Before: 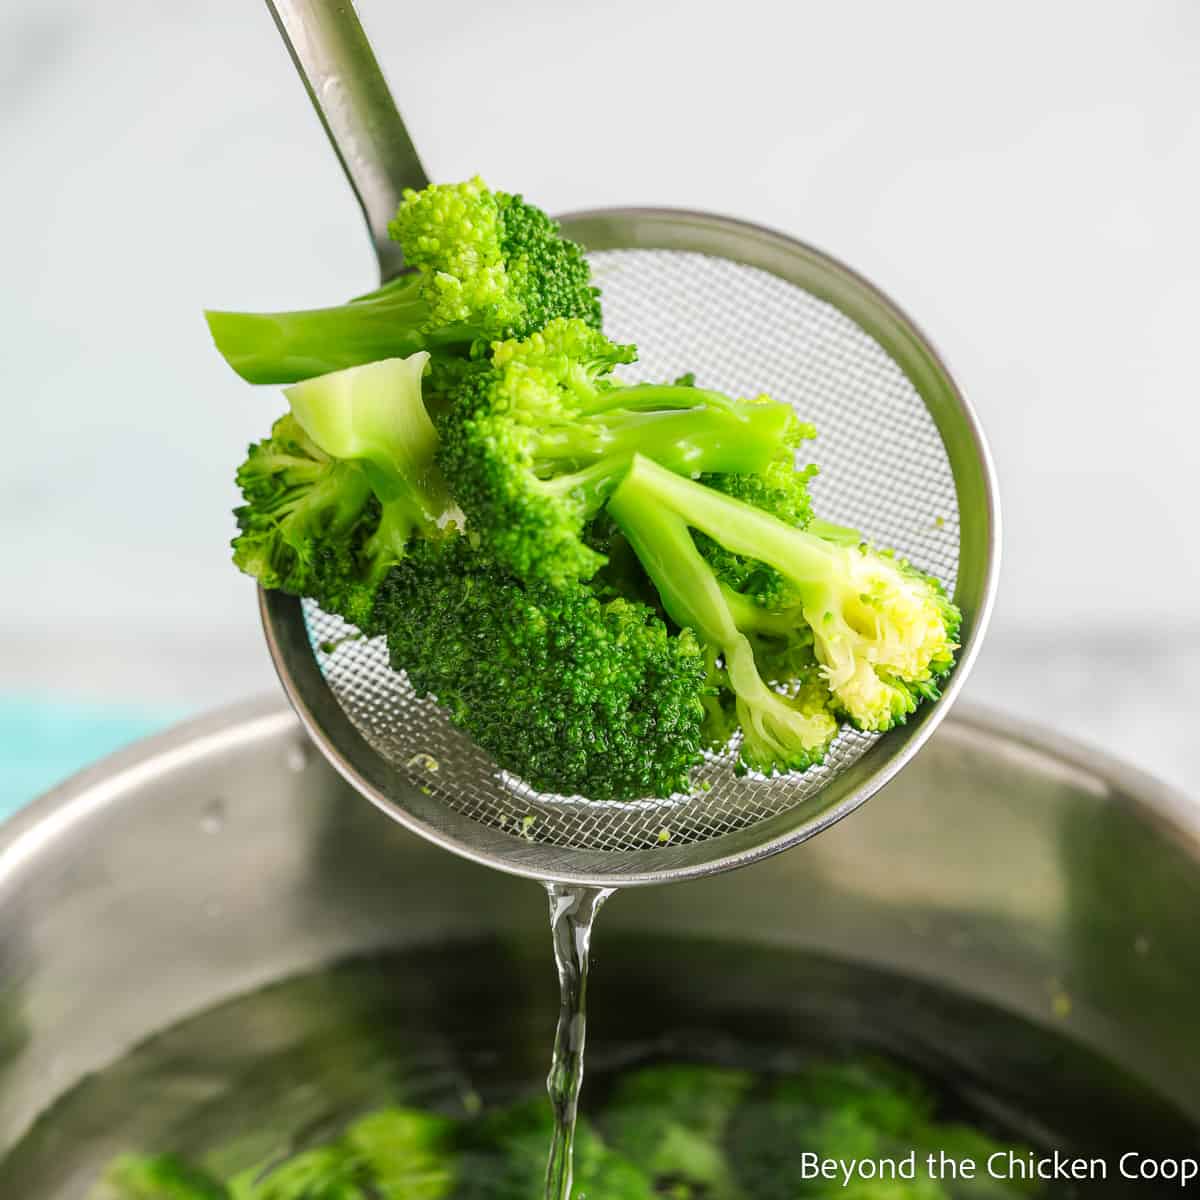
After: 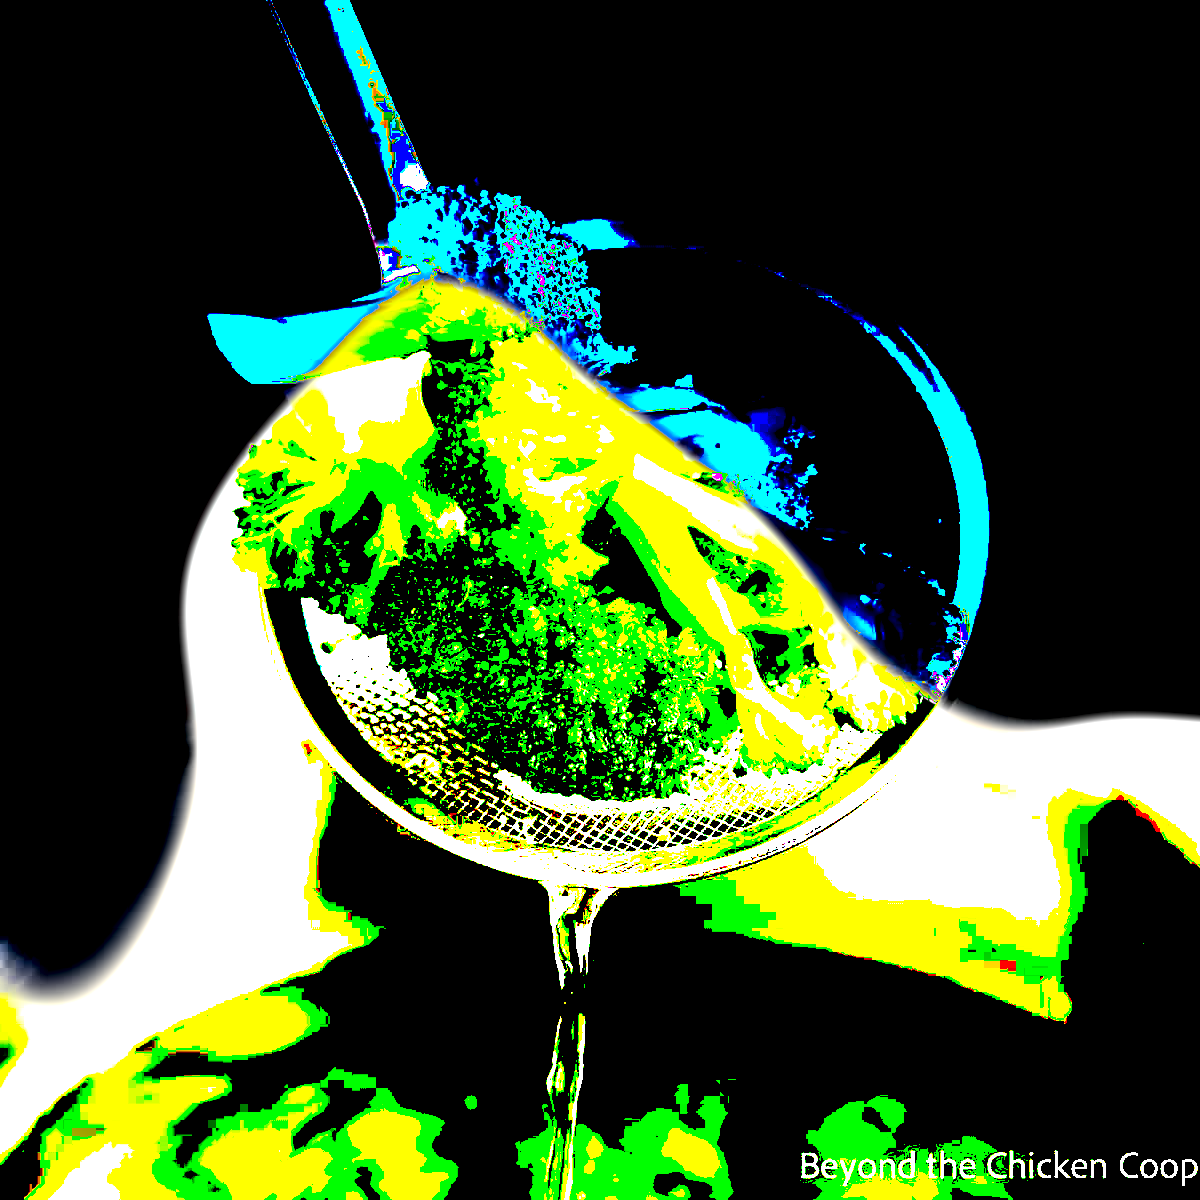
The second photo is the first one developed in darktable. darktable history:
exposure: black level correction 0.099, exposure 3.012 EV, compensate highlight preservation false
shadows and highlights: low approximation 0.01, soften with gaussian
